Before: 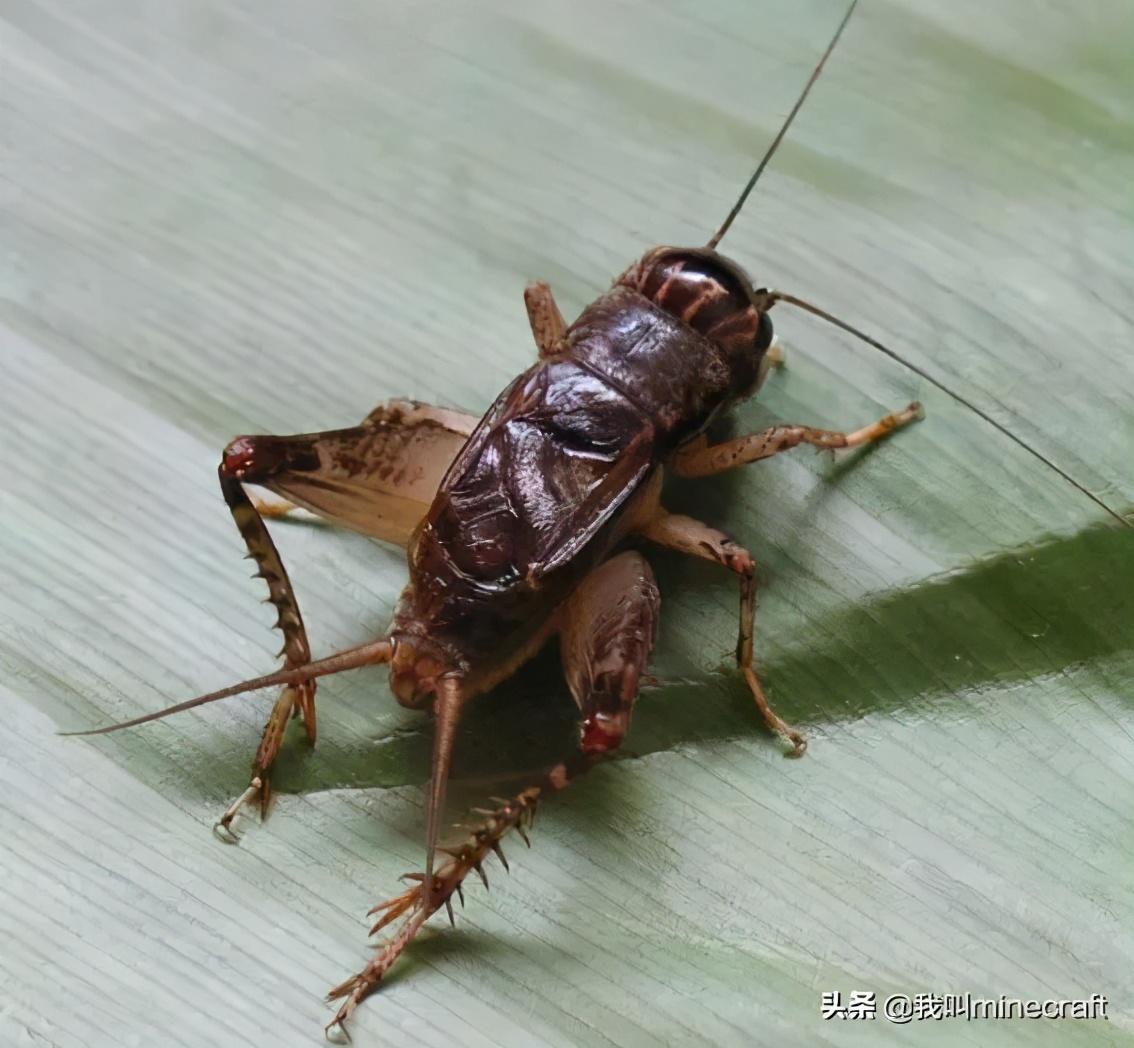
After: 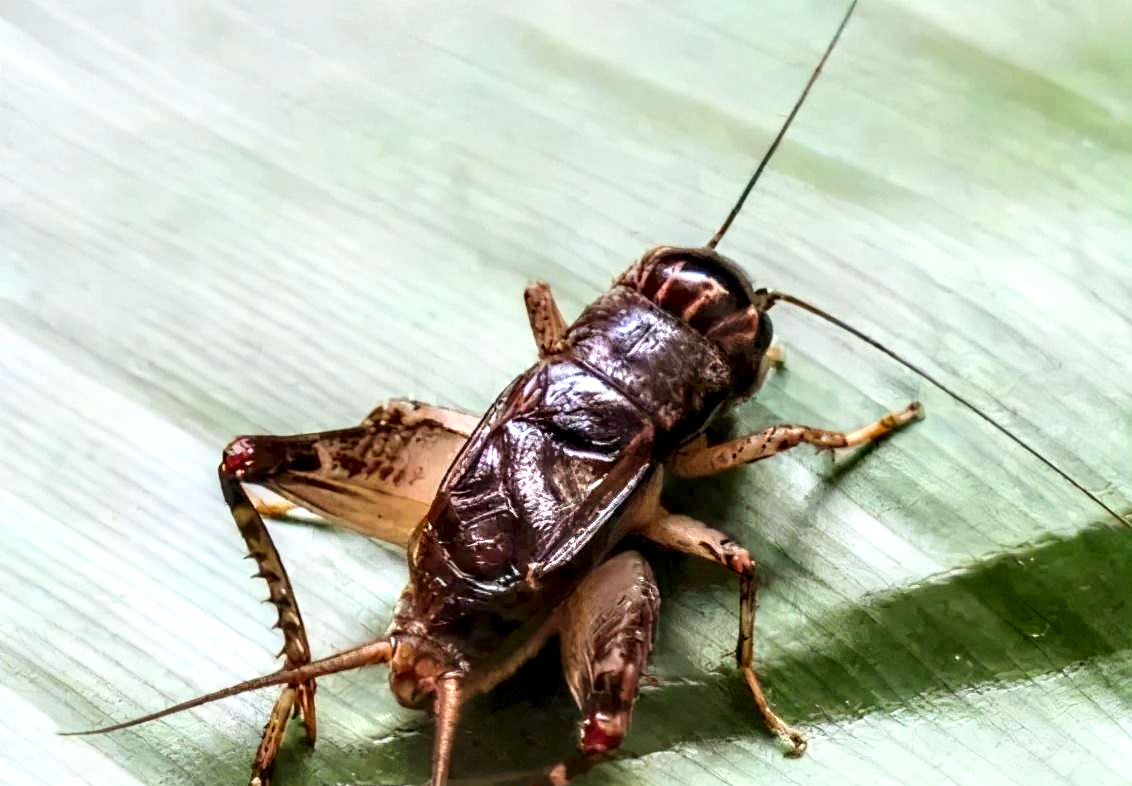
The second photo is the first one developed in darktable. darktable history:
contrast brightness saturation: contrast 0.2, brightness 0.16, saturation 0.22
exposure: exposure 0.6 EV, compensate highlight preservation false
local contrast: highlights 19%, detail 186%
crop: bottom 24.967%
